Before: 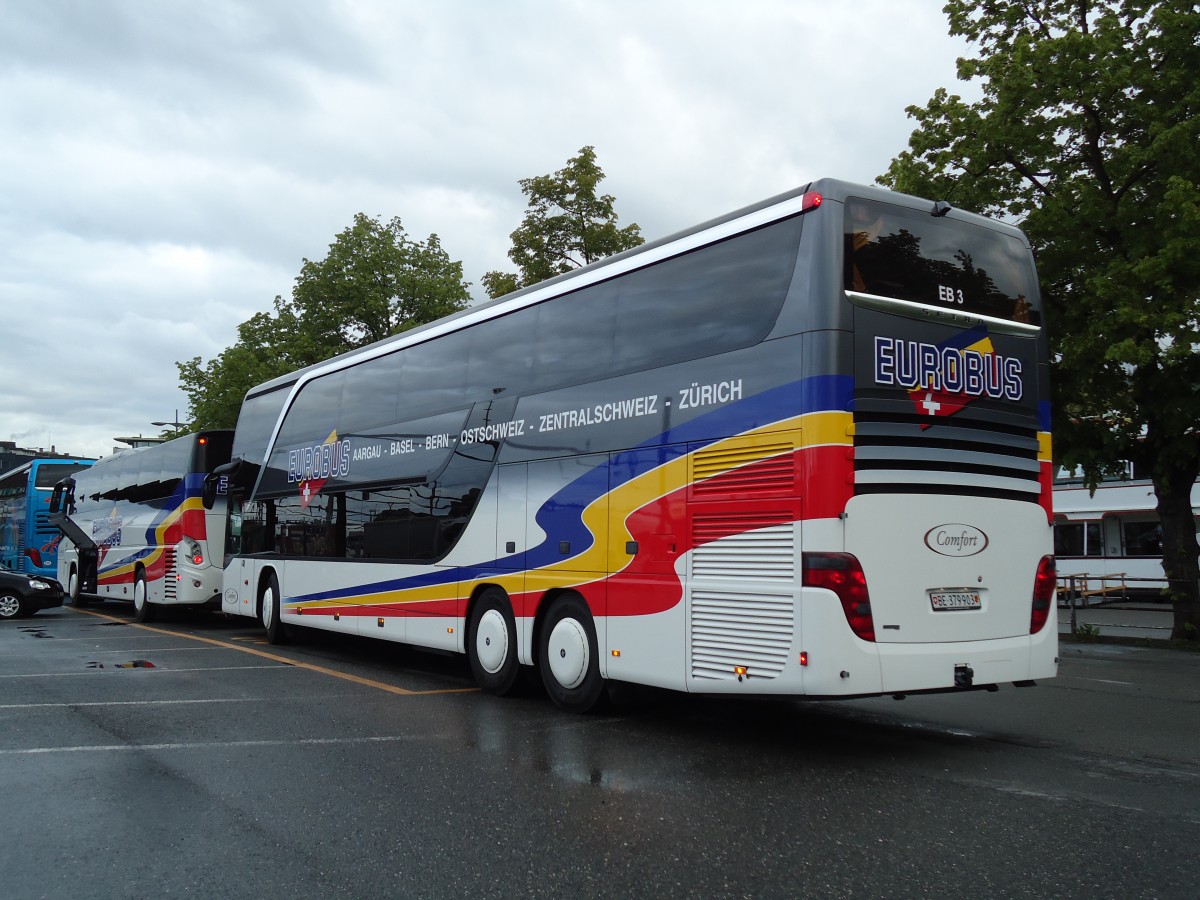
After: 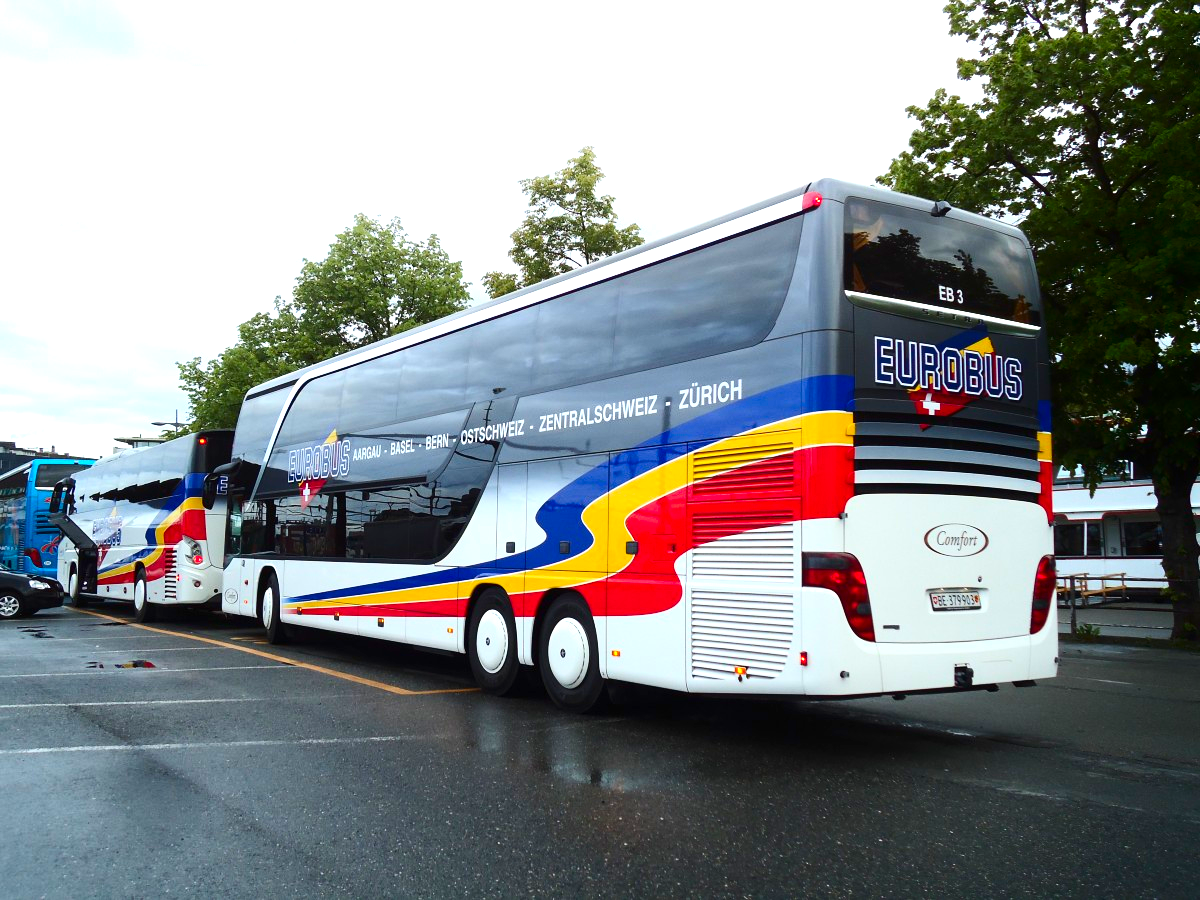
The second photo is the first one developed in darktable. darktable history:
shadows and highlights: shadows -68.4, highlights 36.18, soften with gaussian
contrast brightness saturation: contrast 0.173, saturation 0.306
exposure: exposure 1 EV, compensate highlight preservation false
